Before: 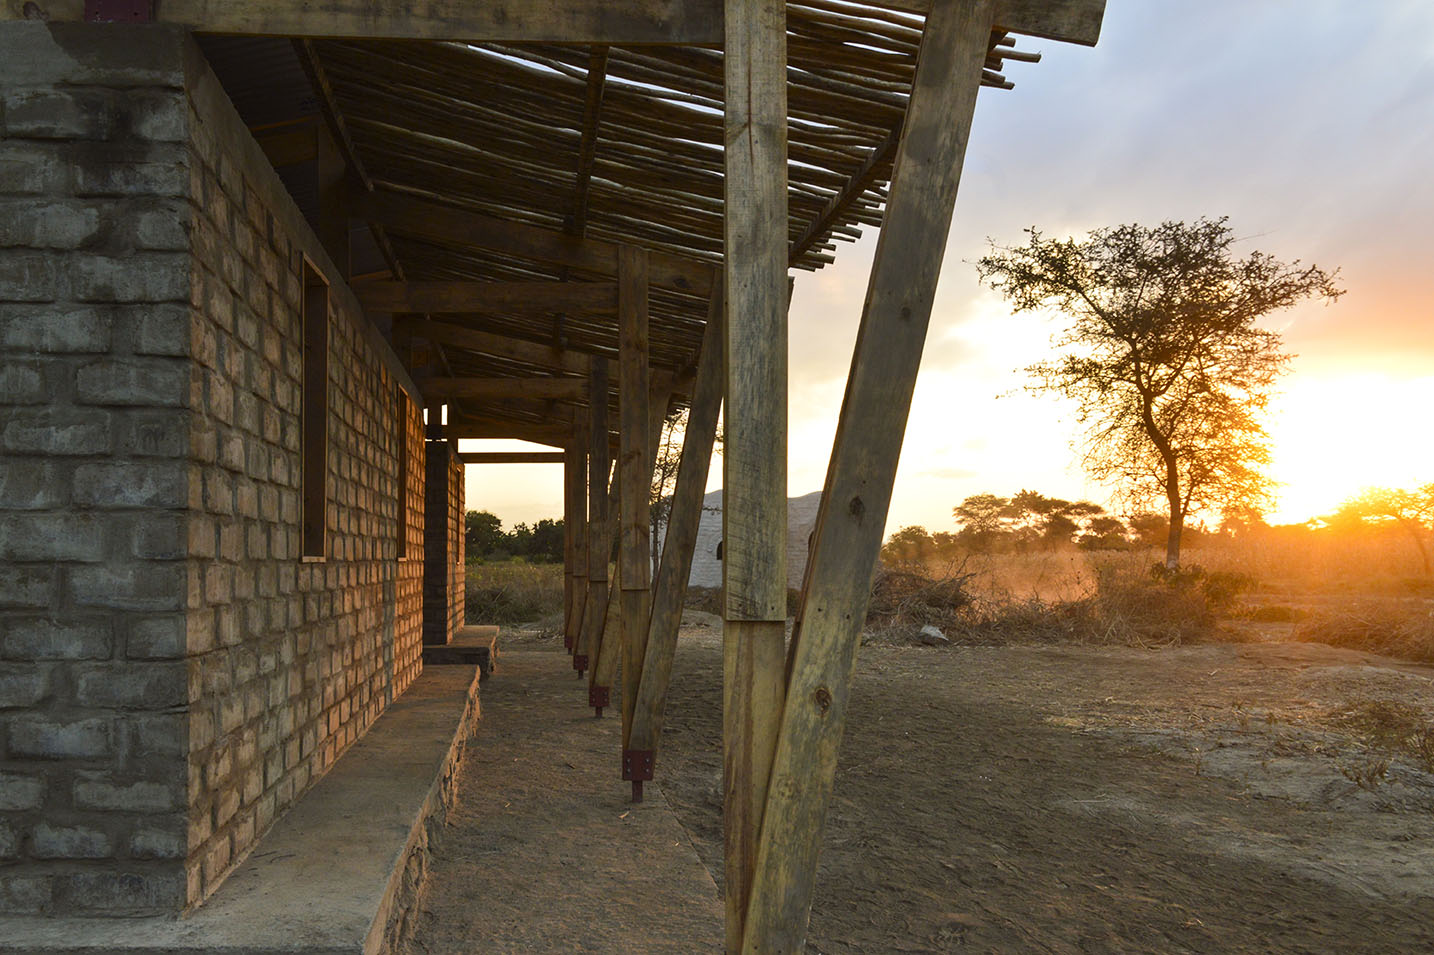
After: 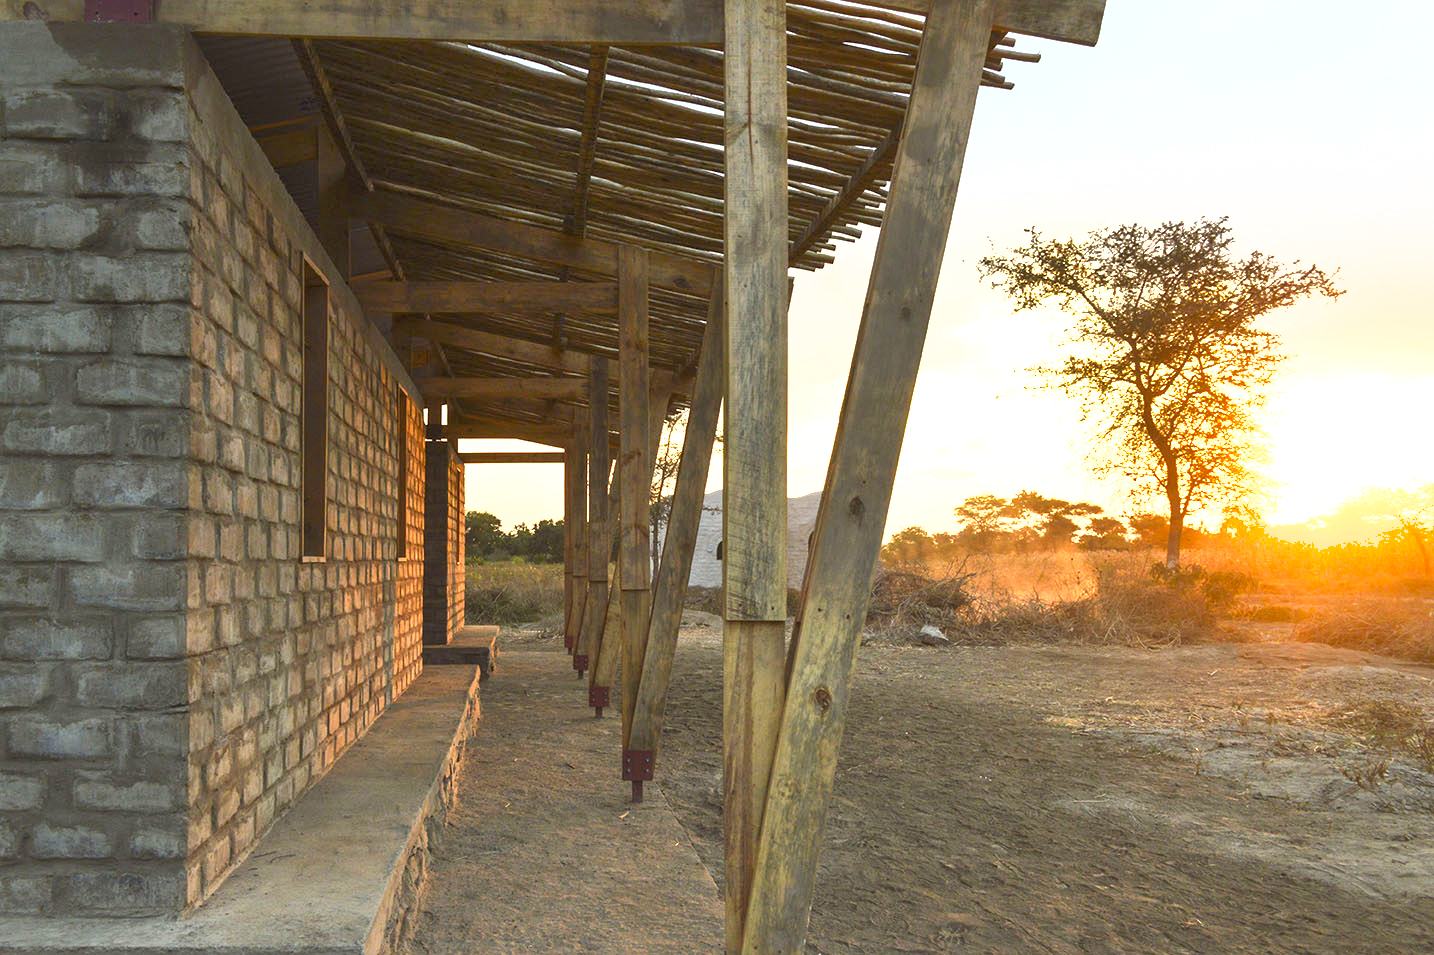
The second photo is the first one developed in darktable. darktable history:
shadows and highlights: on, module defaults
exposure: black level correction 0, exposure 1.2 EV, compensate highlight preservation false
